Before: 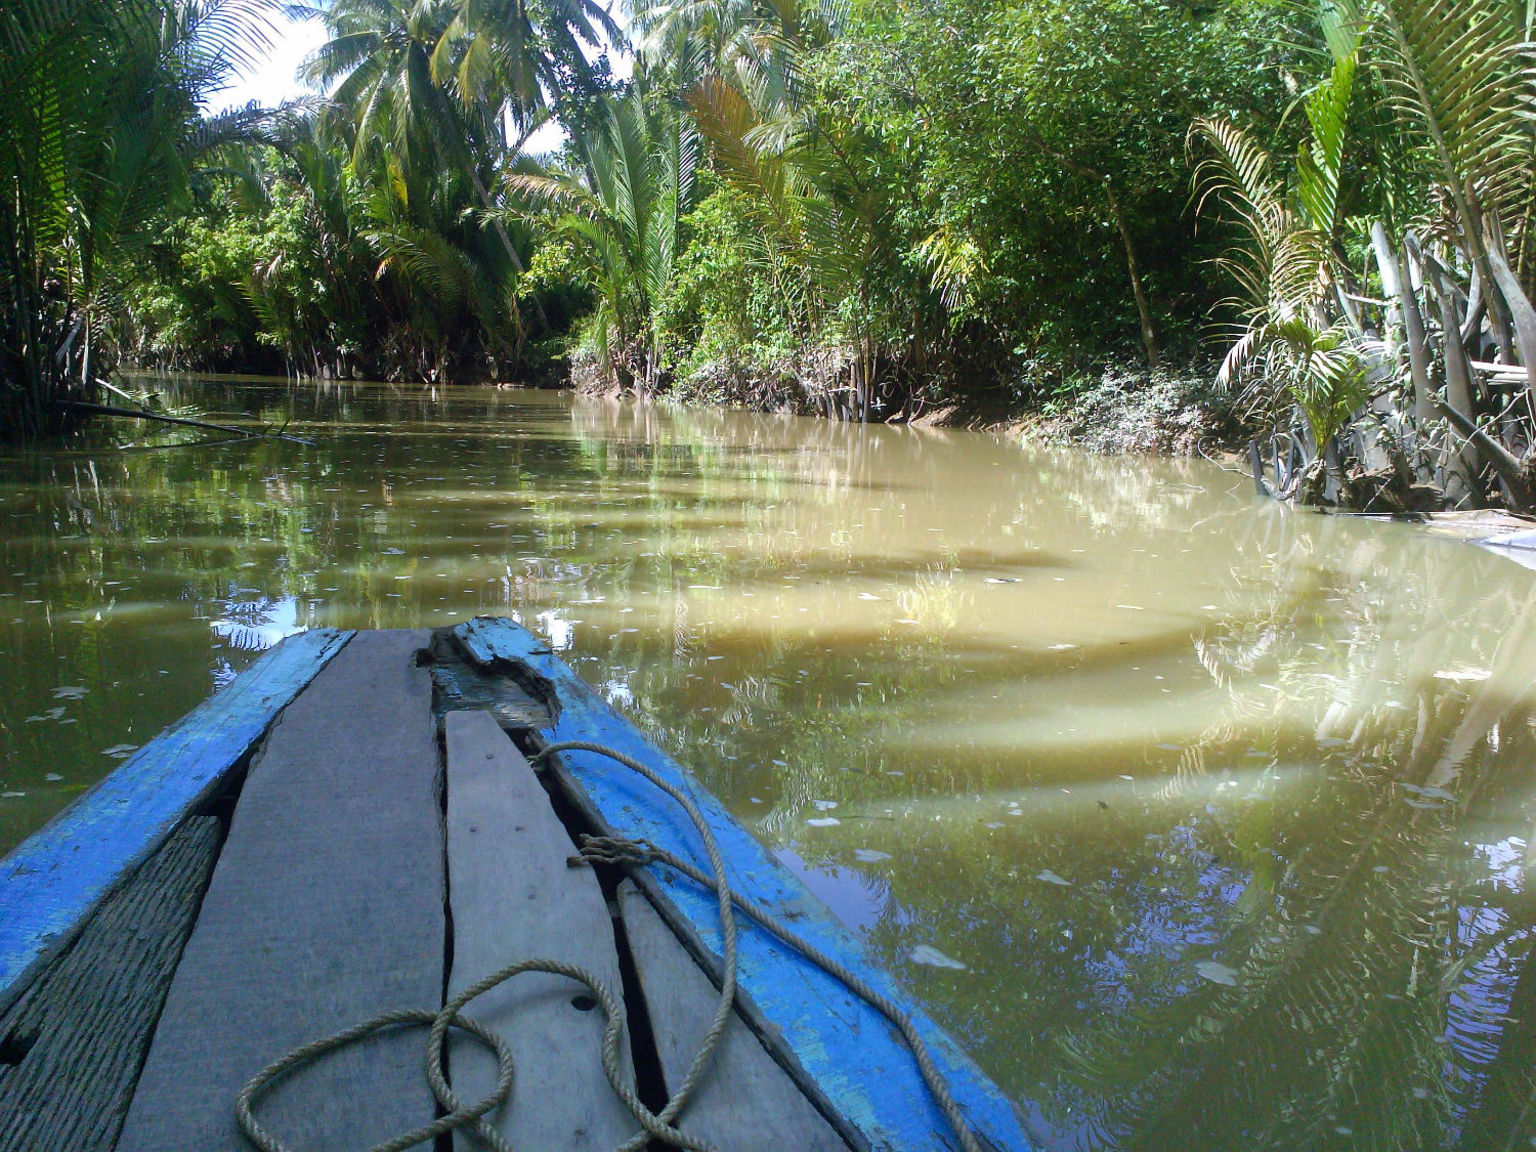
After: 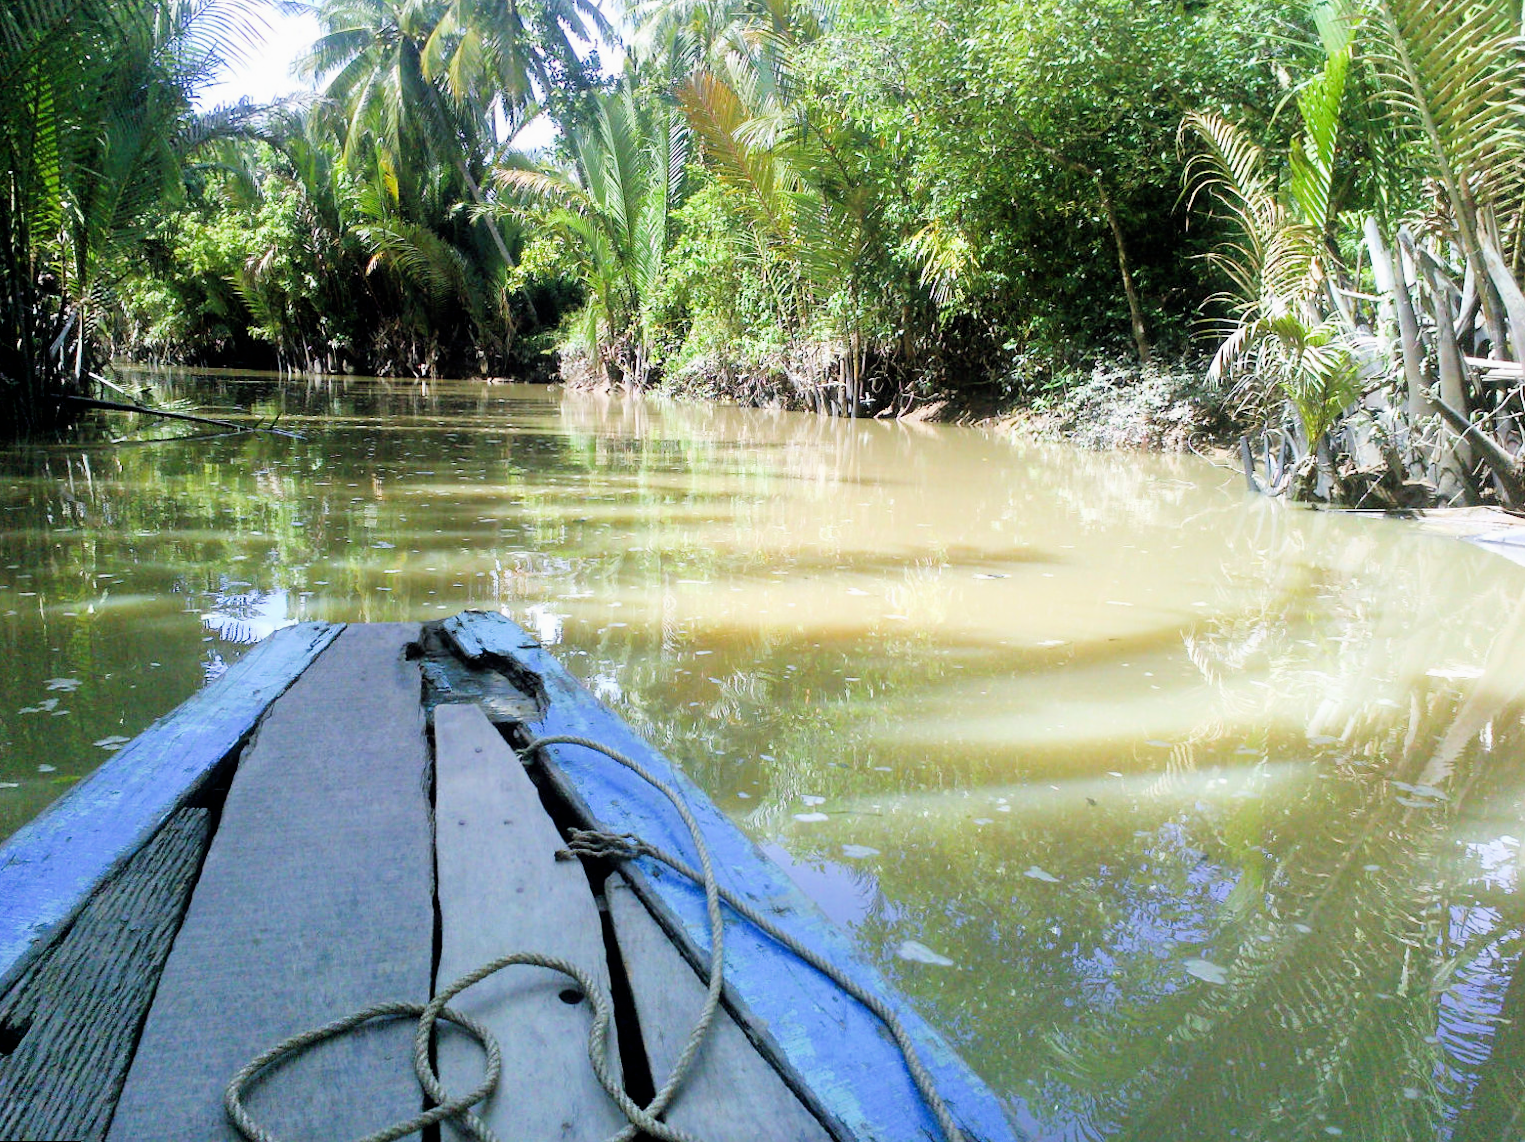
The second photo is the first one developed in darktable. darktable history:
exposure: black level correction 0.001, exposure 1.129 EV, compensate exposure bias true, compensate highlight preservation false
rotate and perspective: rotation 0.192°, lens shift (horizontal) -0.015, crop left 0.005, crop right 0.996, crop top 0.006, crop bottom 0.99
filmic rgb: black relative exposure -5 EV, hardness 2.88, contrast 1.1, highlights saturation mix -20%
